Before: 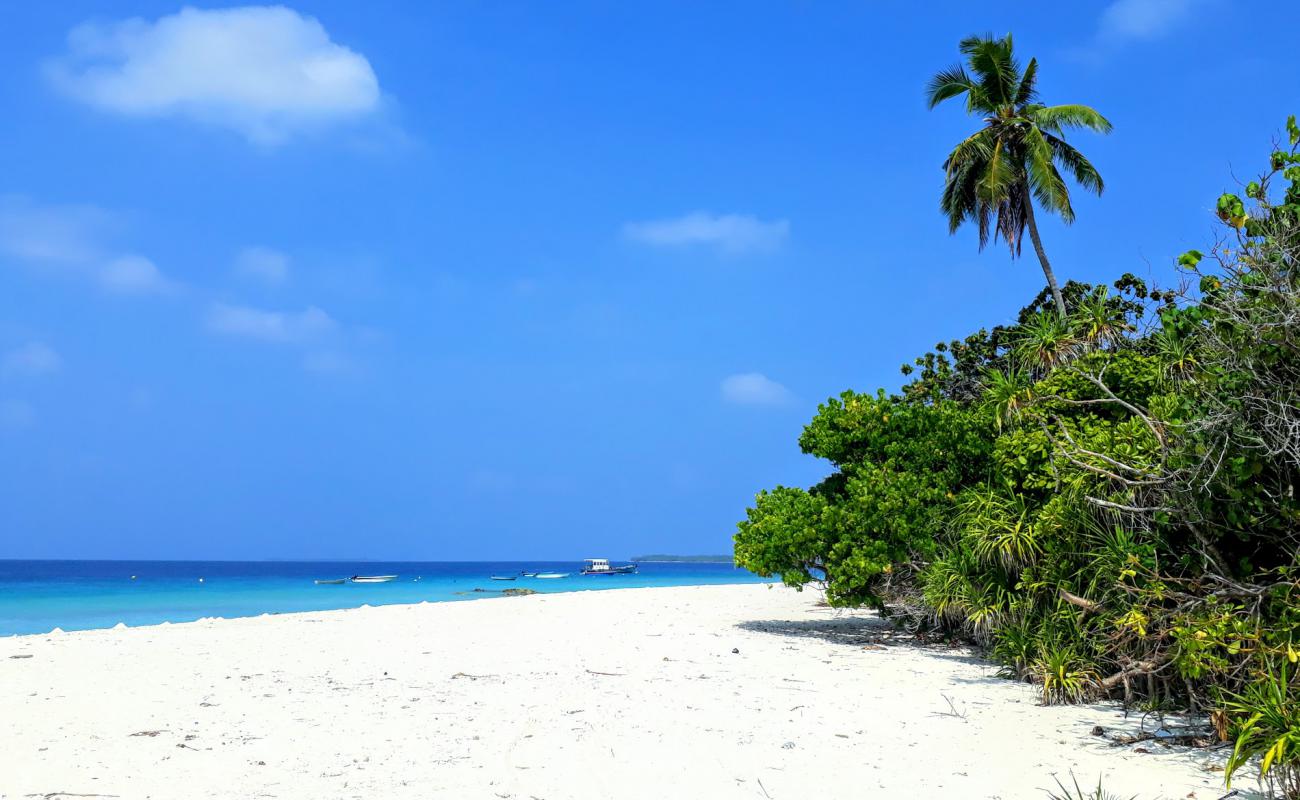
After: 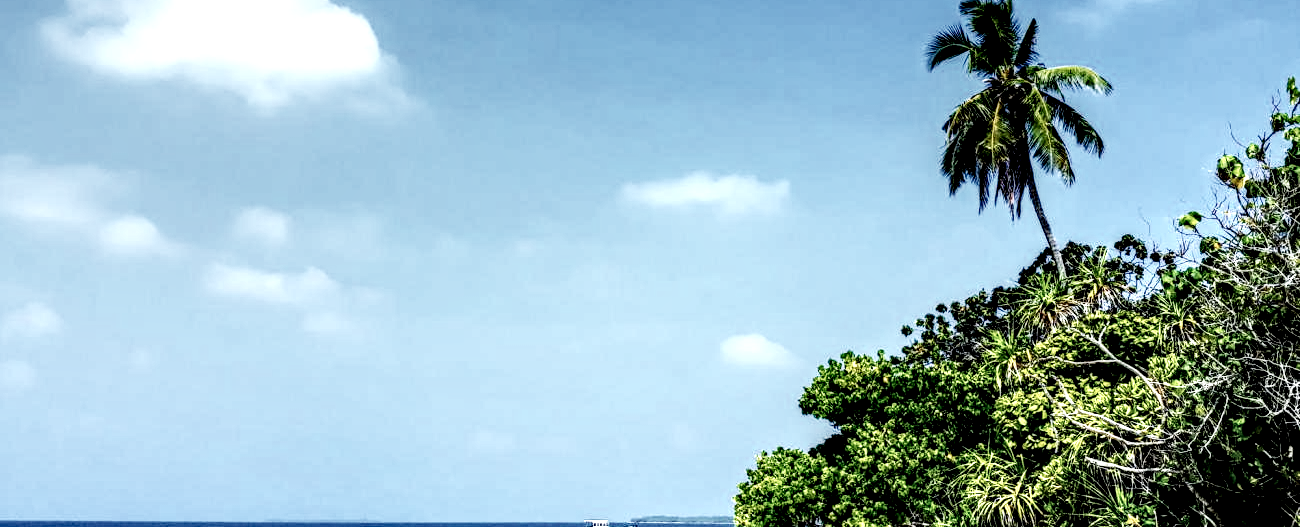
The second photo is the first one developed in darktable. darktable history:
crop and rotate: top 4.903%, bottom 29.191%
local contrast: shadows 165%, detail 225%
base curve: curves: ch0 [(0, 0) (0.007, 0.004) (0.027, 0.03) (0.046, 0.07) (0.207, 0.54) (0.442, 0.872) (0.673, 0.972) (1, 1)], preserve colors none
contrast brightness saturation: contrast -0.062, saturation -0.417
exposure: black level correction 0.009, exposure -0.163 EV, compensate exposure bias true, compensate highlight preservation false
